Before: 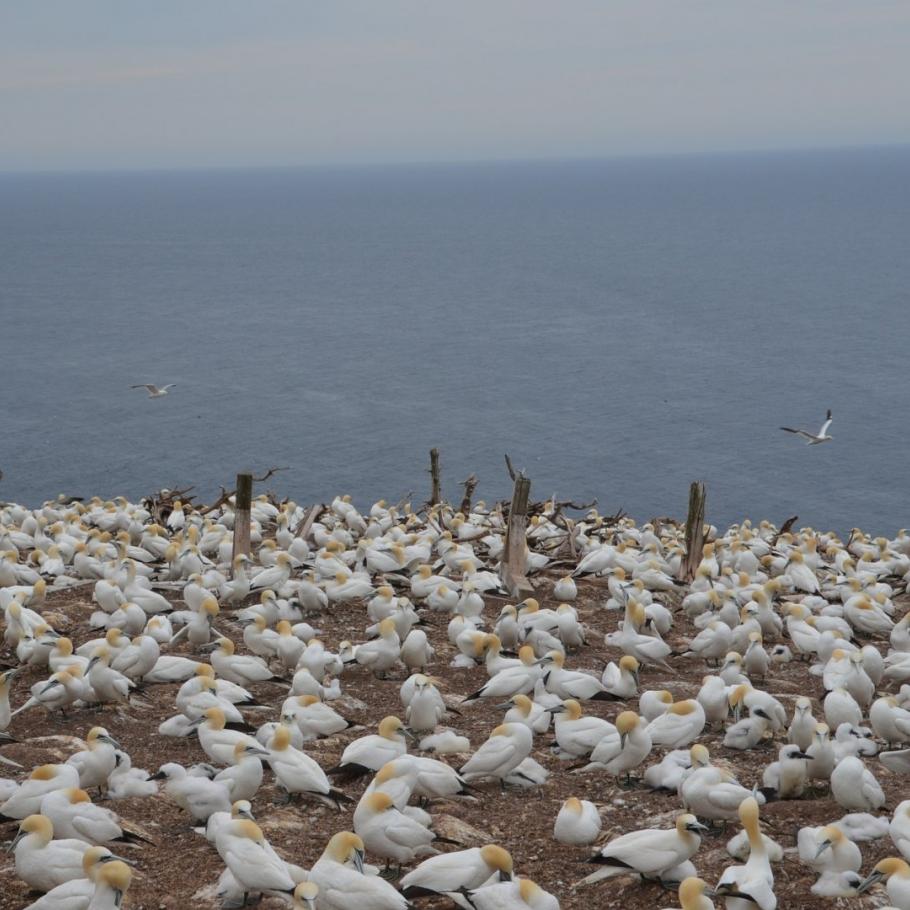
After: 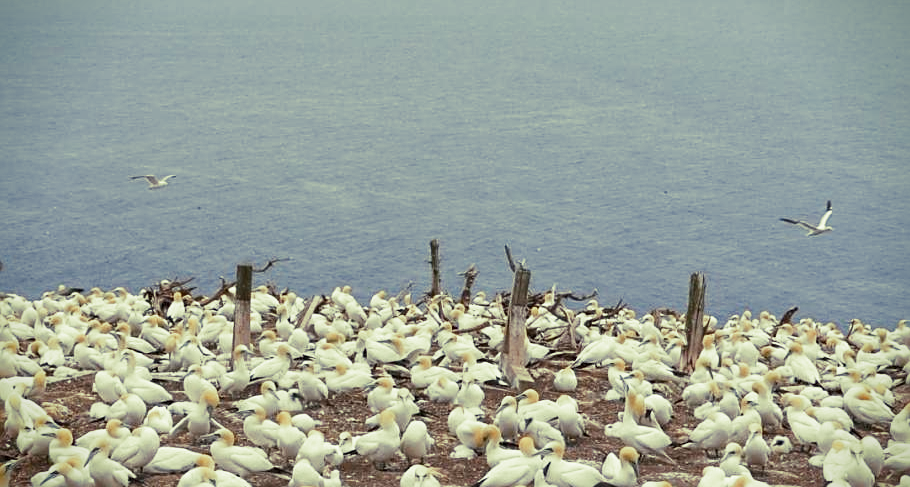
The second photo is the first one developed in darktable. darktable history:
crop and rotate: top 23.043%, bottom 23.437%
split-toning: shadows › hue 290.82°, shadows › saturation 0.34, highlights › saturation 0.38, balance 0, compress 50%
vignetting: fall-off start 88.53%, fall-off radius 44.2%, saturation 0.376, width/height ratio 1.161
sharpen: on, module defaults
contrast brightness saturation: contrast 0.24, brightness 0.26, saturation 0.39
white balance: red 1, blue 1
